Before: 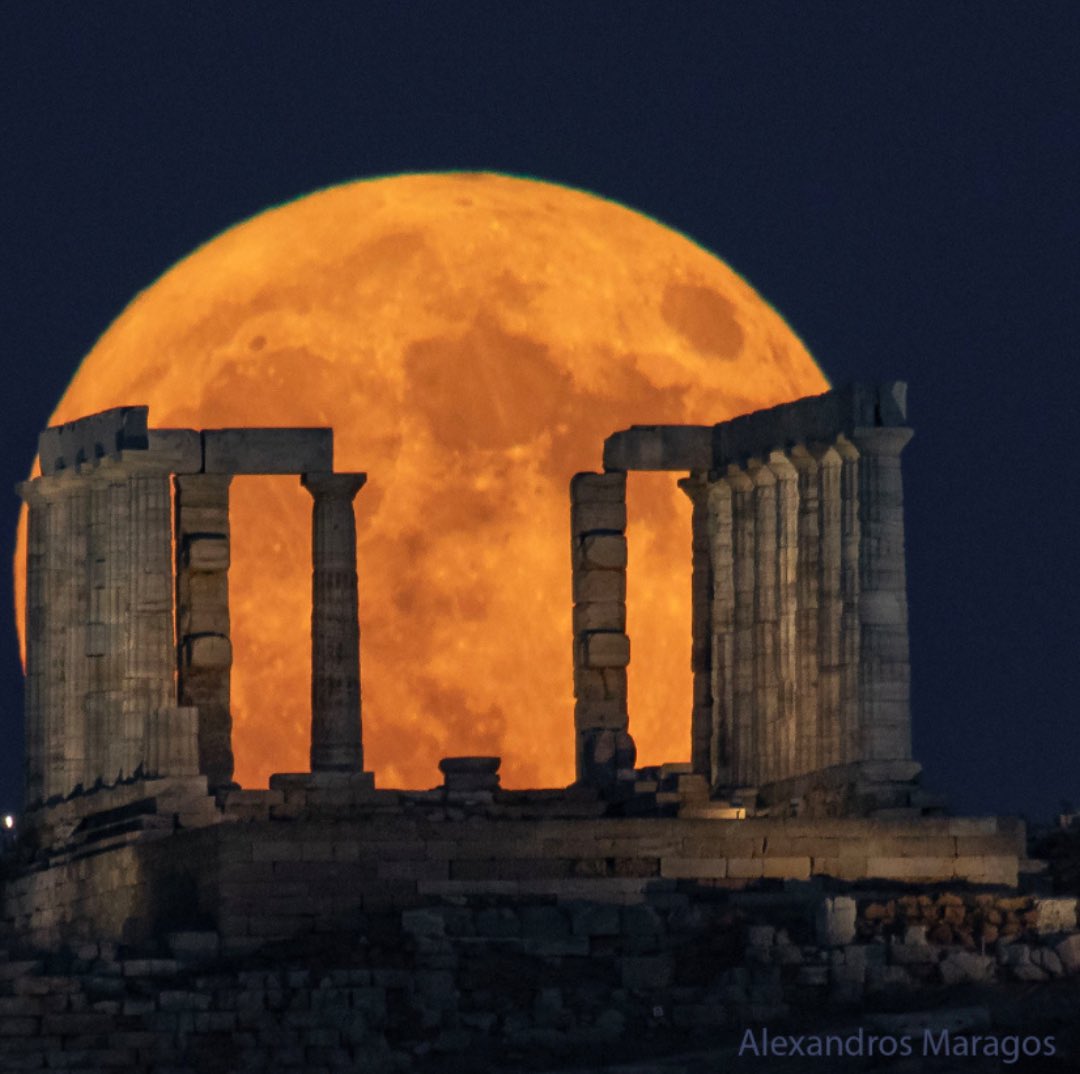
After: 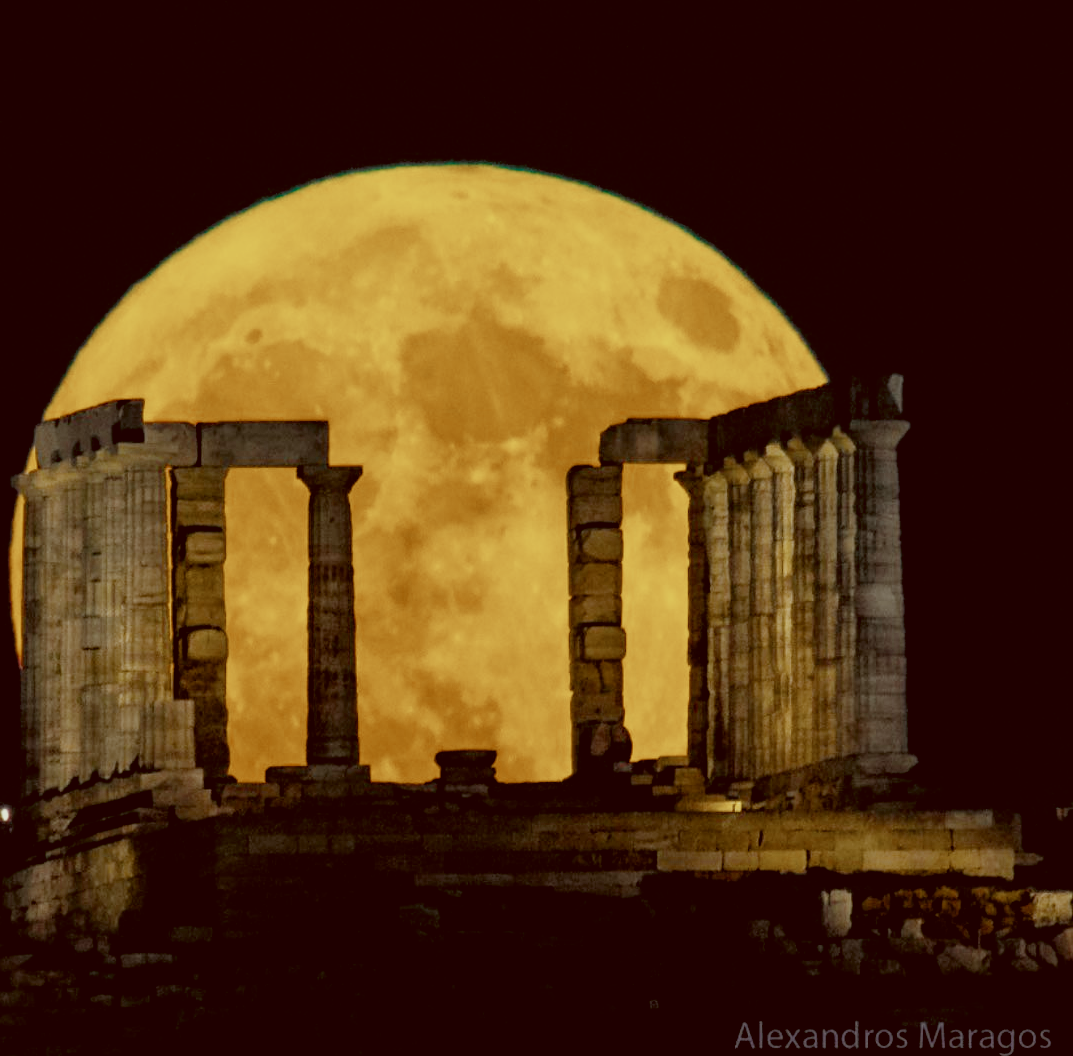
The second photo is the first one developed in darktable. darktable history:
crop: left 0.433%, top 0.688%, right 0.171%, bottom 0.937%
contrast brightness saturation: contrast -0.044, saturation -0.406
exposure: black level correction 0.008, exposure 0.98 EV, compensate highlight preservation false
color zones: curves: ch0 [(0, 0.5) (0.125, 0.4) (0.25, 0.5) (0.375, 0.4) (0.5, 0.4) (0.625, 0.35) (0.75, 0.35) (0.875, 0.5)]; ch1 [(0, 0.35) (0.125, 0.45) (0.25, 0.35) (0.375, 0.35) (0.5, 0.35) (0.625, 0.35) (0.75, 0.45) (0.875, 0.35)]; ch2 [(0, 0.6) (0.125, 0.5) (0.25, 0.5) (0.375, 0.6) (0.5, 0.6) (0.625, 0.5) (0.75, 0.5) (0.875, 0.5)]
color balance rgb: shadows fall-off 101.865%, perceptual saturation grading › global saturation 98.842%, mask middle-gray fulcrum 22.979%
color correction: highlights a* -6.1, highlights b* 9.32, shadows a* 10.7, shadows b* 23.66
filmic rgb: black relative exposure -7.65 EV, white relative exposure 4.56 EV, hardness 3.61, add noise in highlights 0.001, preserve chrominance no, color science v3 (2019), use custom middle-gray values true, contrast in highlights soft
